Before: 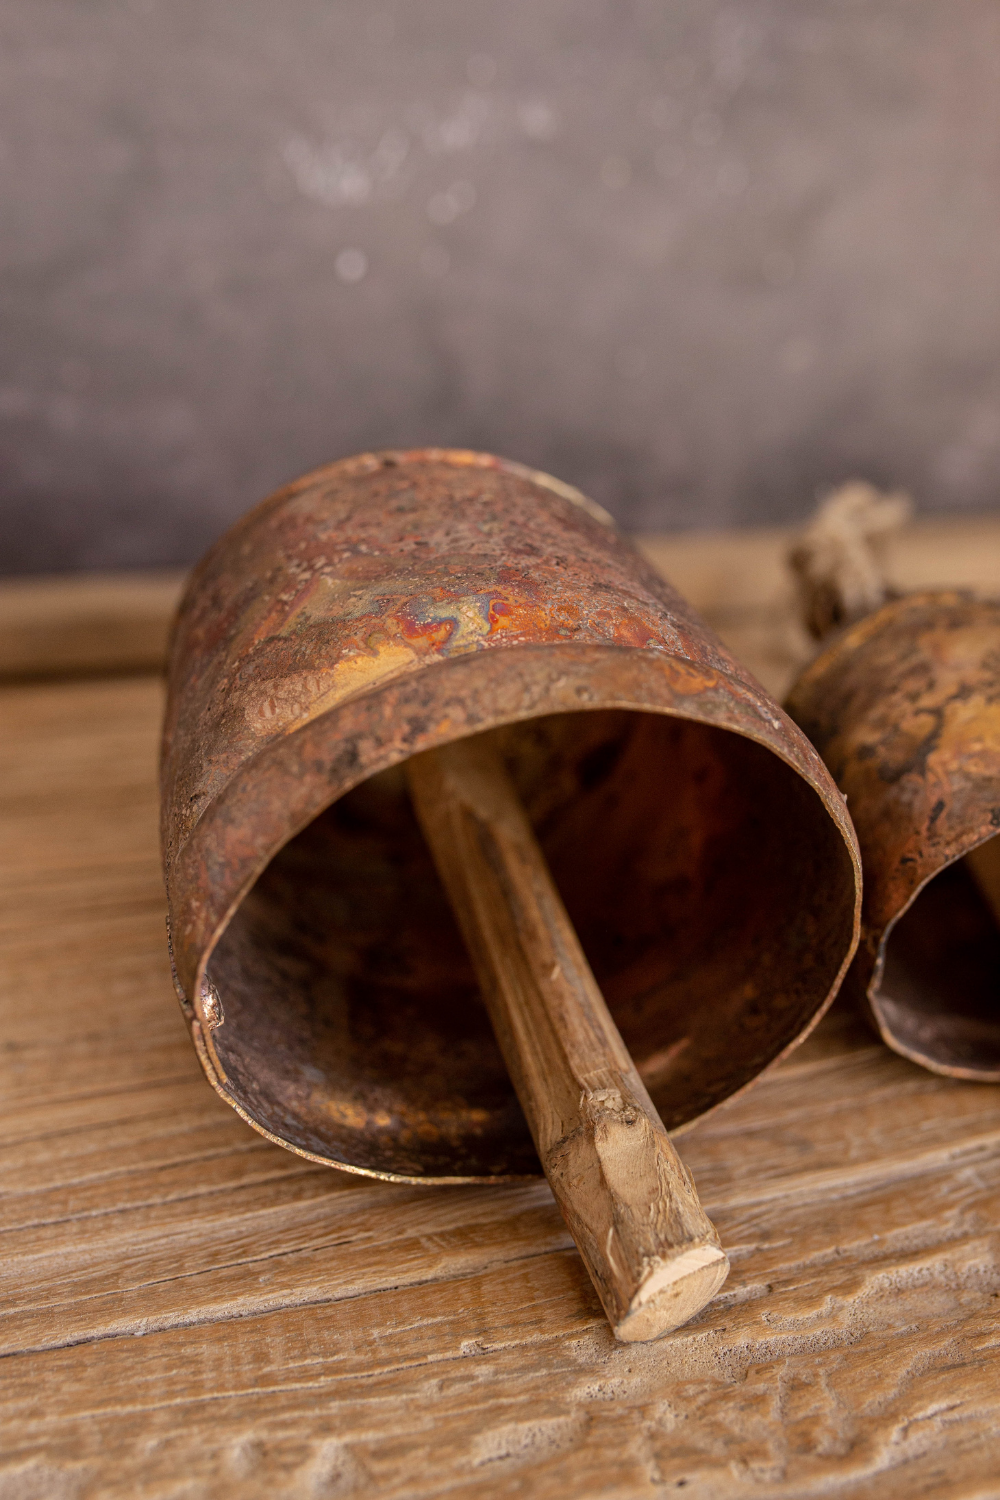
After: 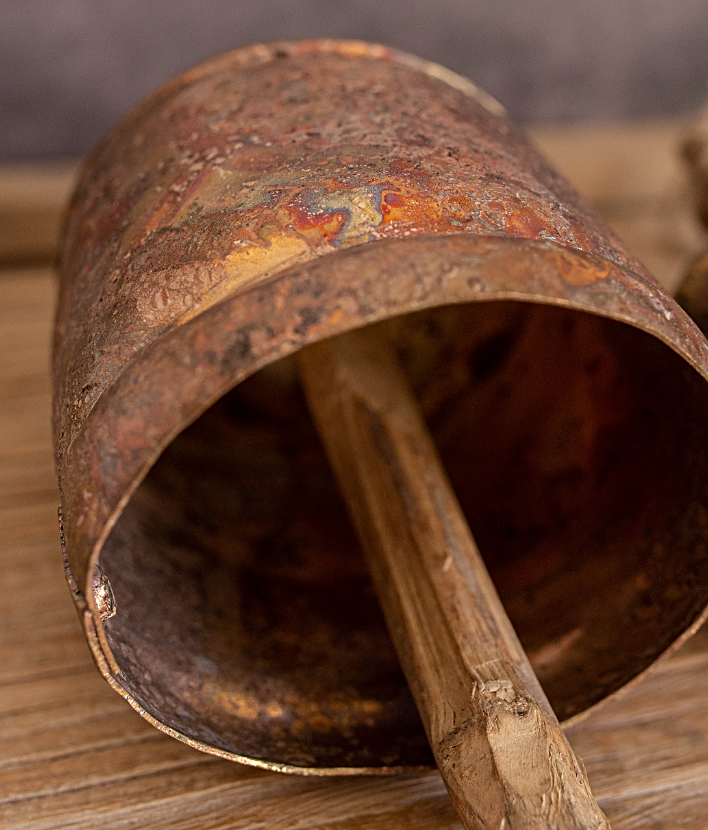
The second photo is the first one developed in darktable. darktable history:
sharpen: on, module defaults
crop: left 10.89%, top 27.292%, right 18.308%, bottom 17.308%
